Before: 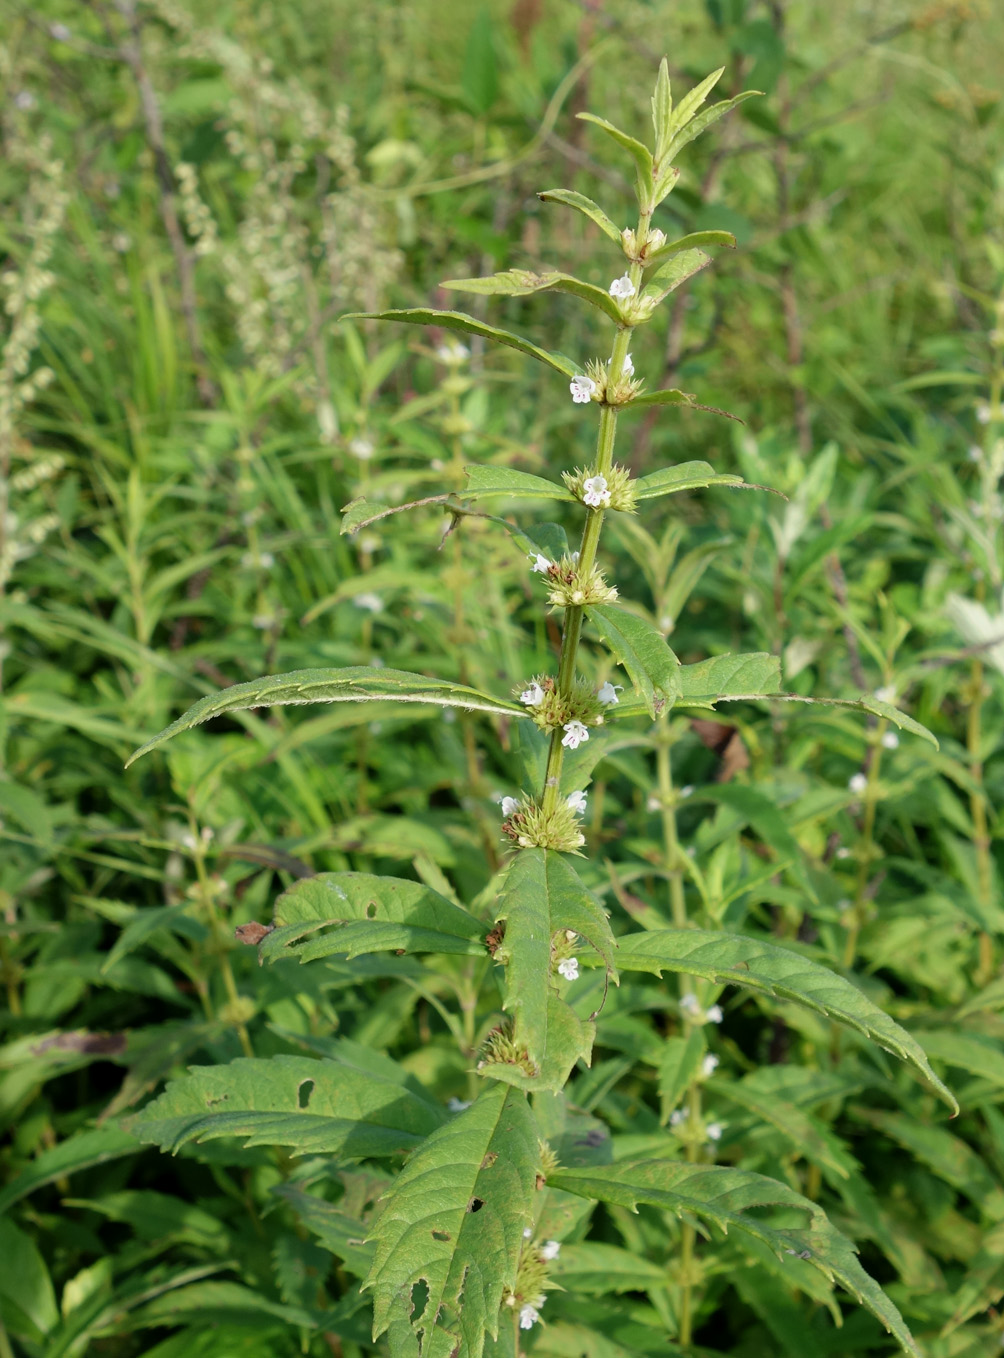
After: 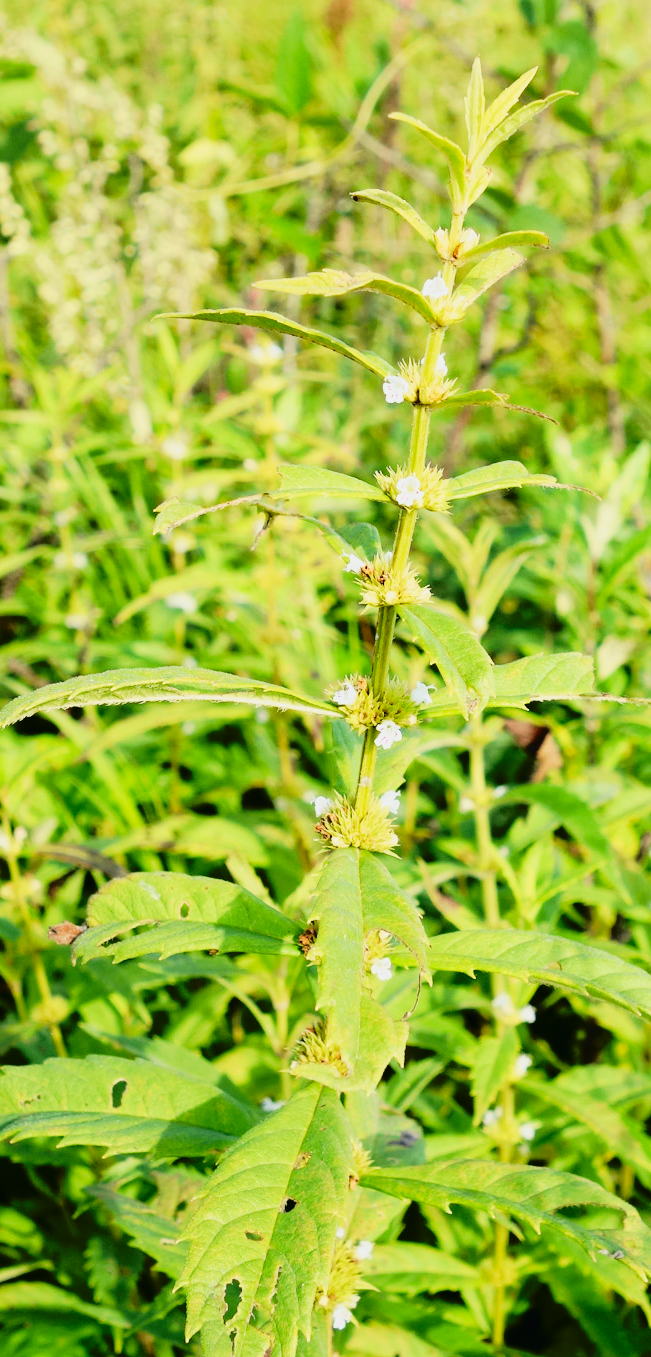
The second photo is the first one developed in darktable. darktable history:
base curve: curves: ch0 [(0, 0) (0.036, 0.025) (0.121, 0.166) (0.206, 0.329) (0.605, 0.79) (1, 1)], preserve colors none
crop and rotate: left 18.669%, right 16.481%
tone curve: curves: ch0 [(0, 0.013) (0.129, 0.1) (0.291, 0.375) (0.46, 0.576) (0.667, 0.78) (0.851, 0.903) (0.997, 0.951)]; ch1 [(0, 0) (0.353, 0.344) (0.45, 0.46) (0.498, 0.495) (0.528, 0.531) (0.563, 0.566) (0.592, 0.609) (0.657, 0.672) (1, 1)]; ch2 [(0, 0) (0.333, 0.346) (0.375, 0.375) (0.427, 0.44) (0.5, 0.501) (0.505, 0.505) (0.544, 0.573) (0.576, 0.615) (0.612, 0.644) (0.66, 0.715) (1, 1)], color space Lab, independent channels, preserve colors none
contrast brightness saturation: saturation -0.052
